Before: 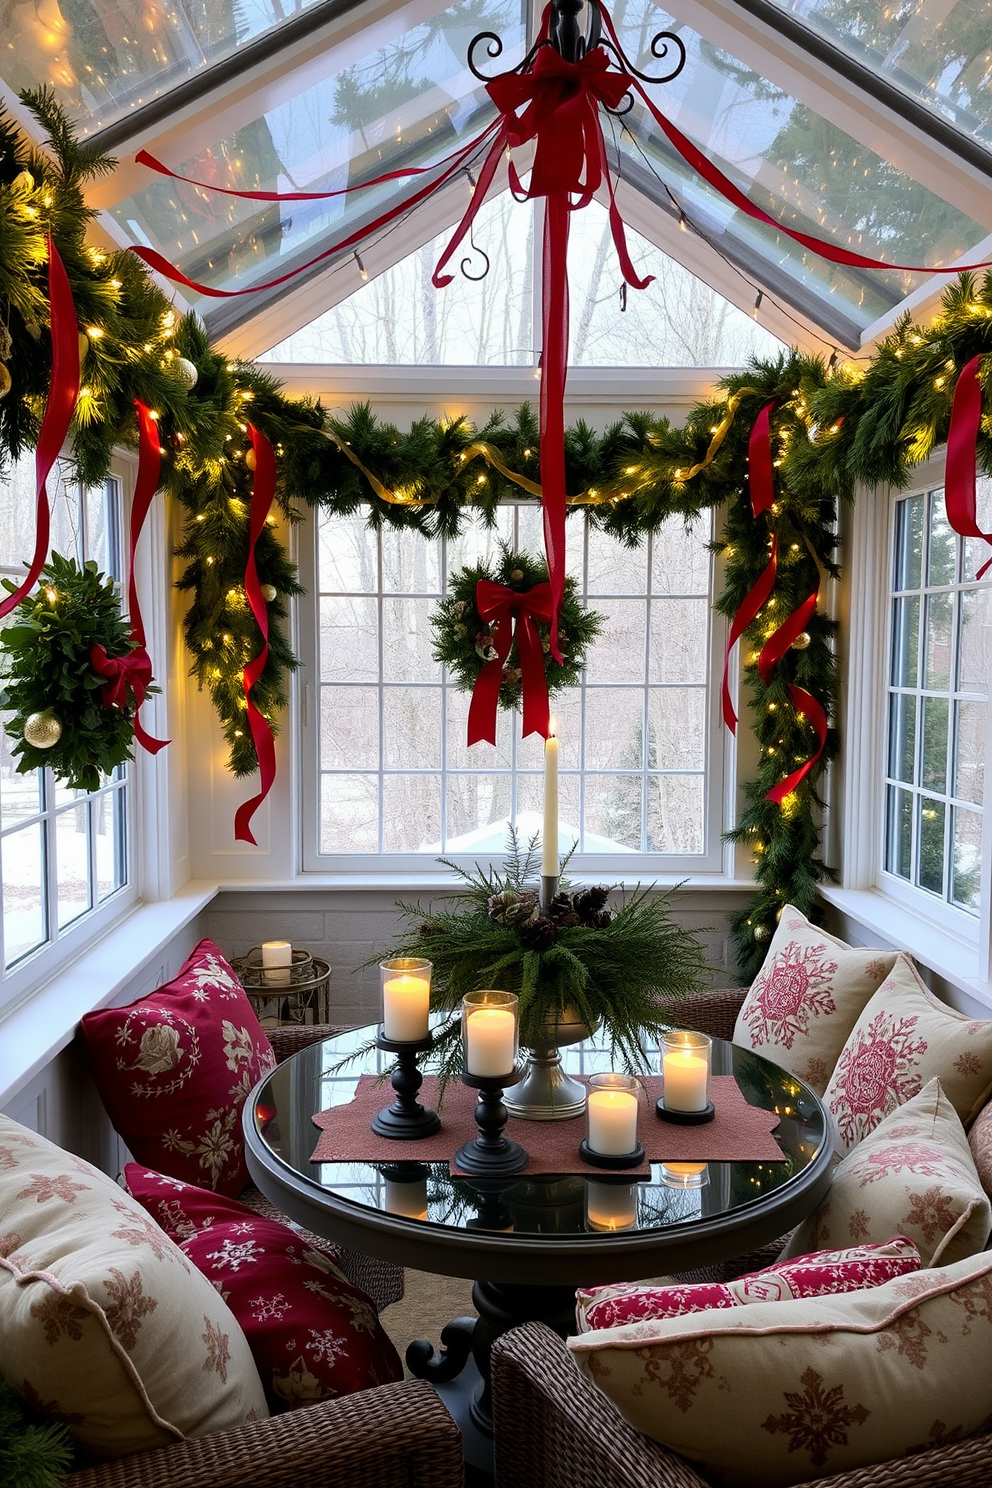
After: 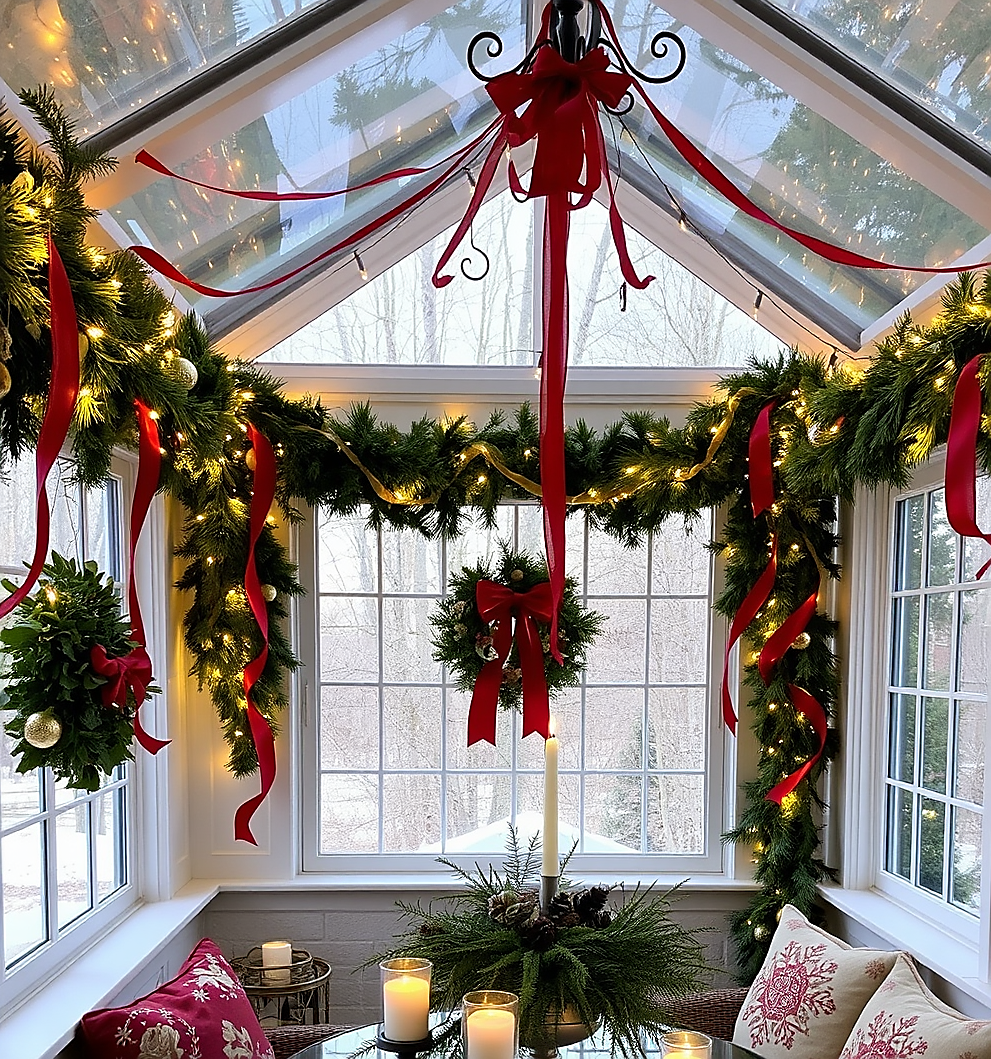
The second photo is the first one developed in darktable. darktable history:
sharpen: radius 1.376, amount 1.245, threshold 0.82
crop: right 0.001%, bottom 28.789%
